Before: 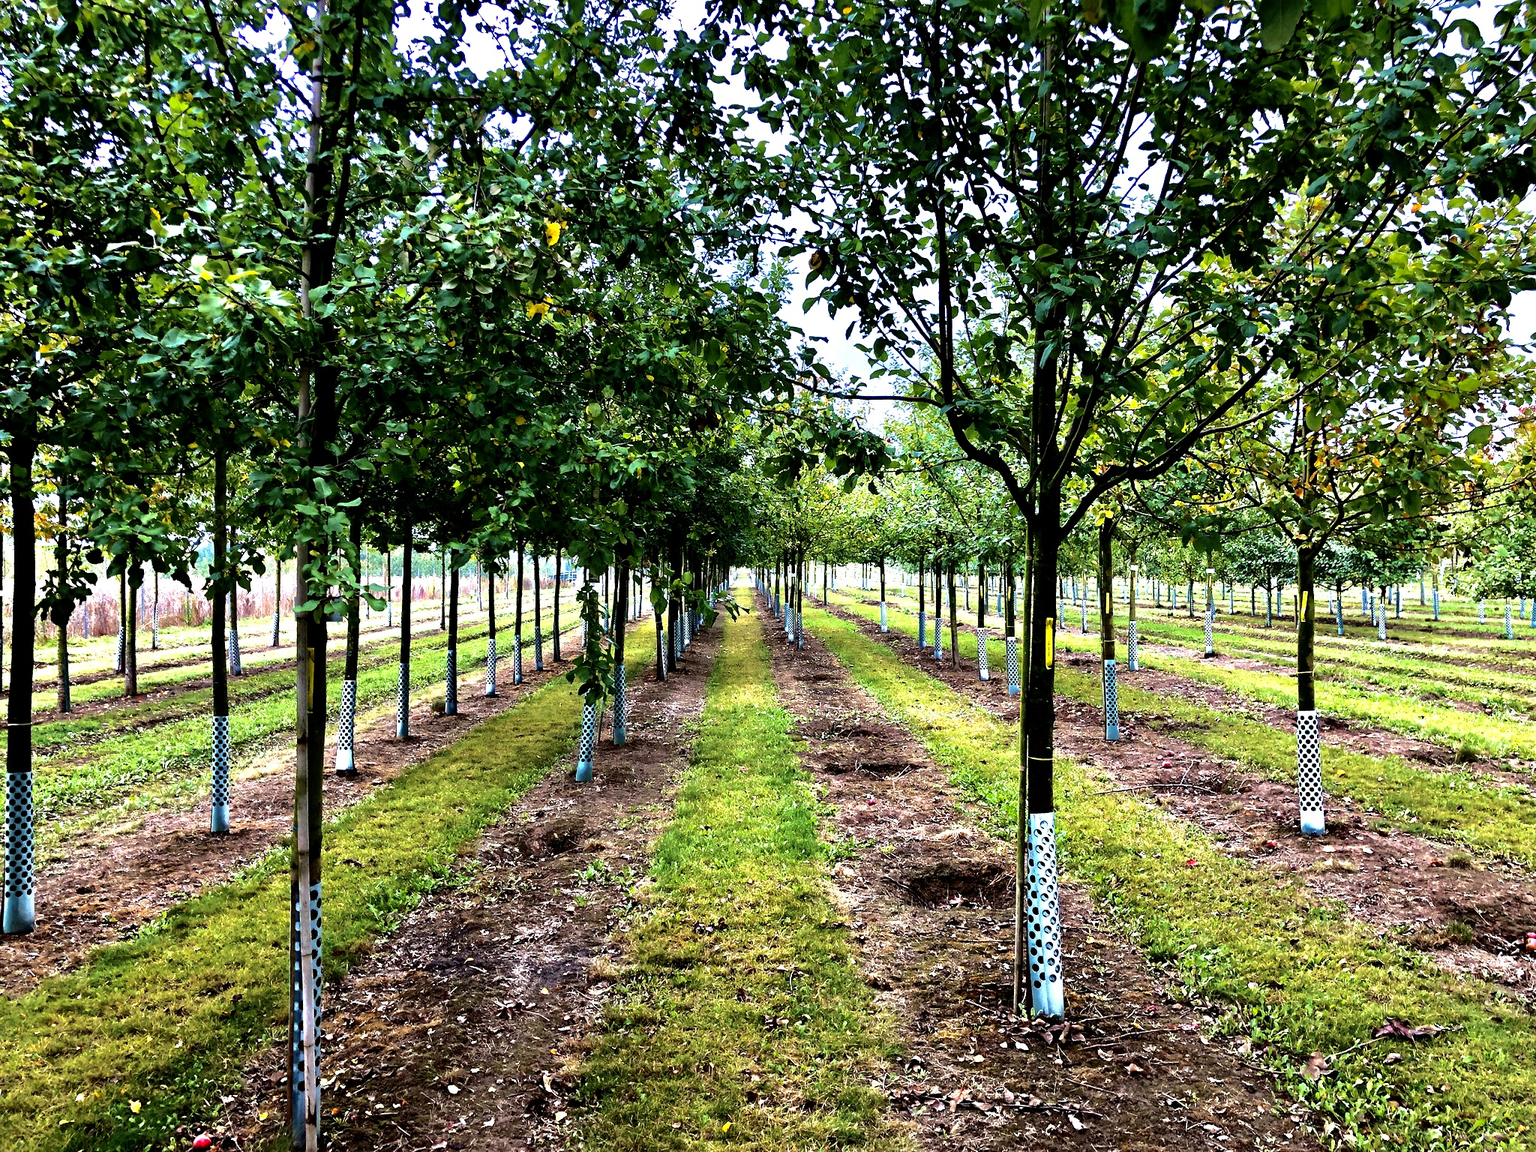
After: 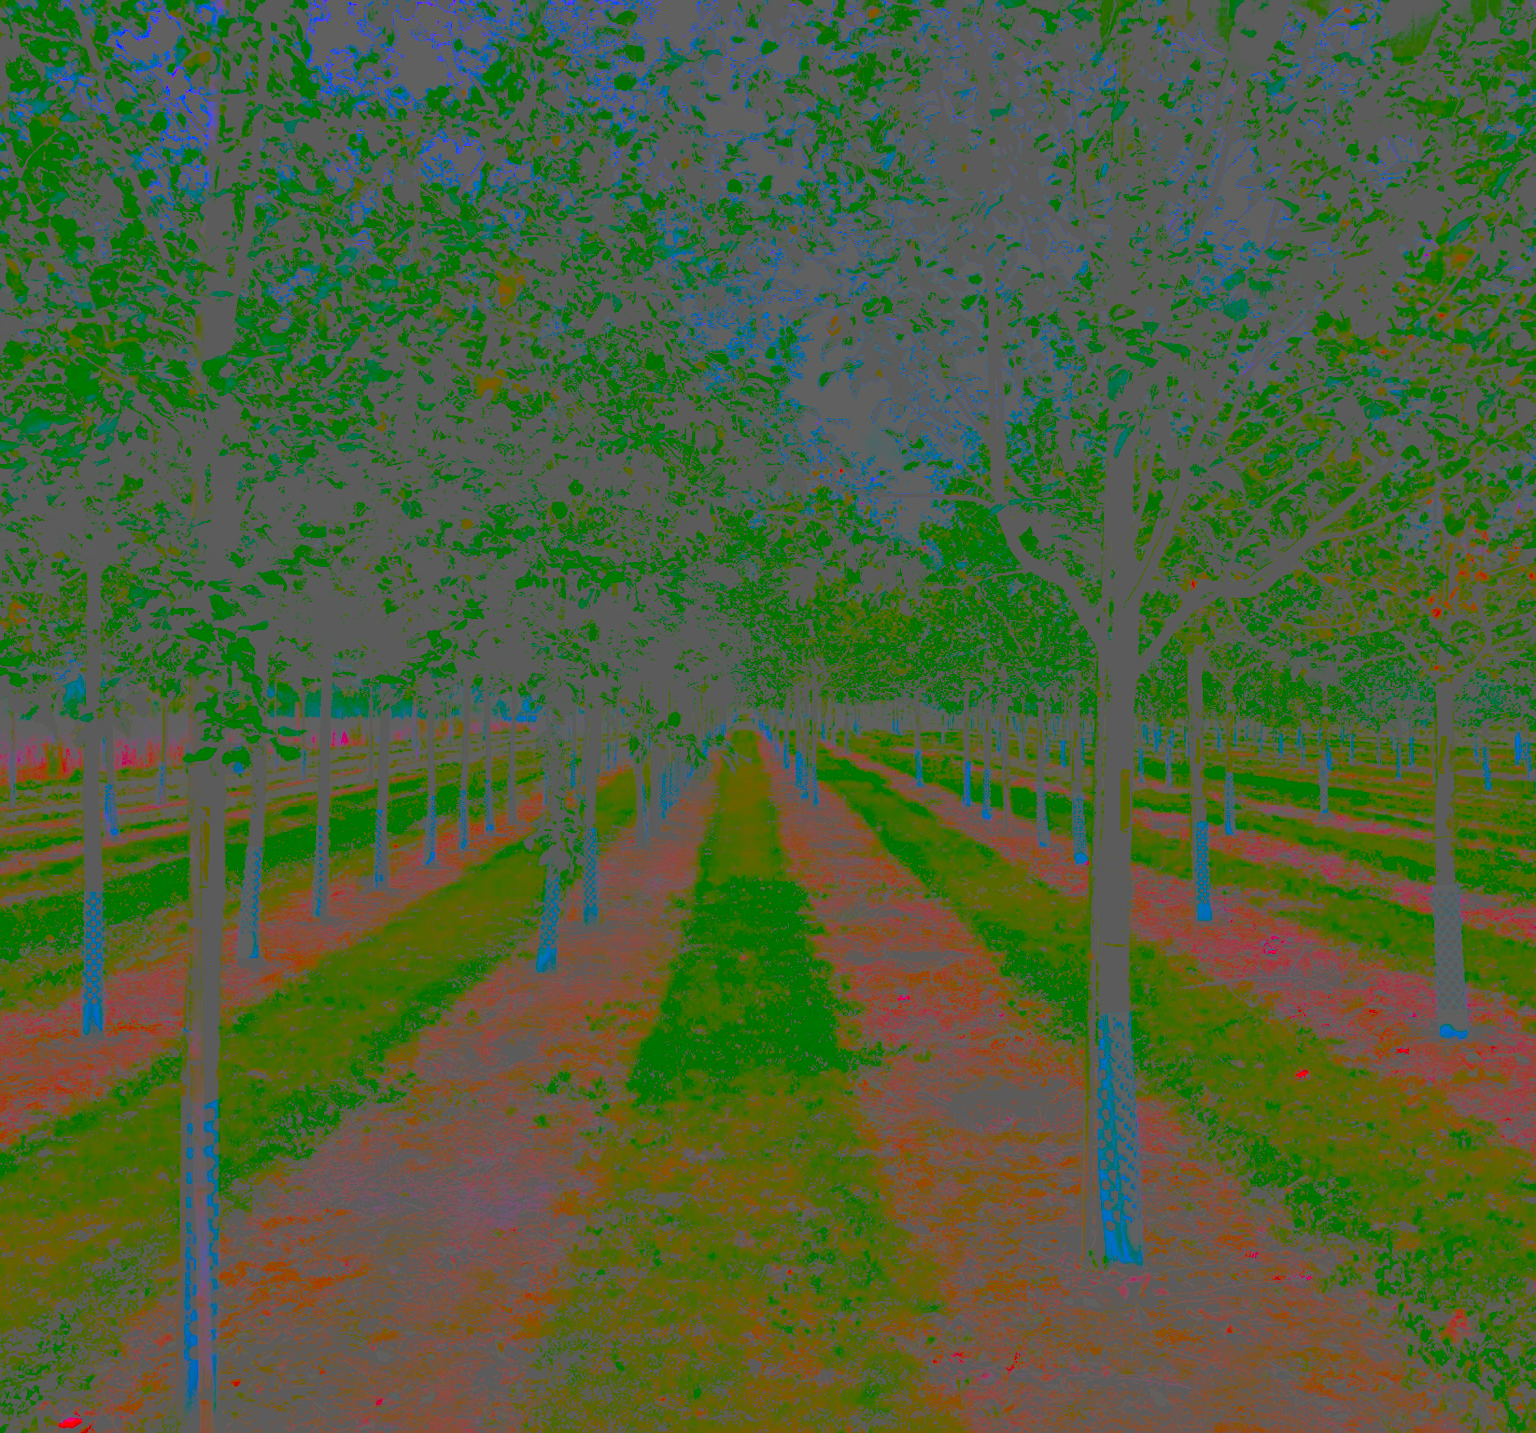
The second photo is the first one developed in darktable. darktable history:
filmic rgb: black relative exposure -4.25 EV, white relative exposure 5.1 EV, hardness 2.03, contrast 1.18
exposure: exposure -0.148 EV, compensate highlight preservation false
color balance rgb: perceptual saturation grading › global saturation 25.581%
sharpen: on, module defaults
crop and rotate: left 9.517%, right 10.115%
contrast brightness saturation: contrast -0.984, brightness -0.164, saturation 0.757
local contrast: mode bilateral grid, contrast 25, coarseness 61, detail 151%, midtone range 0.2
